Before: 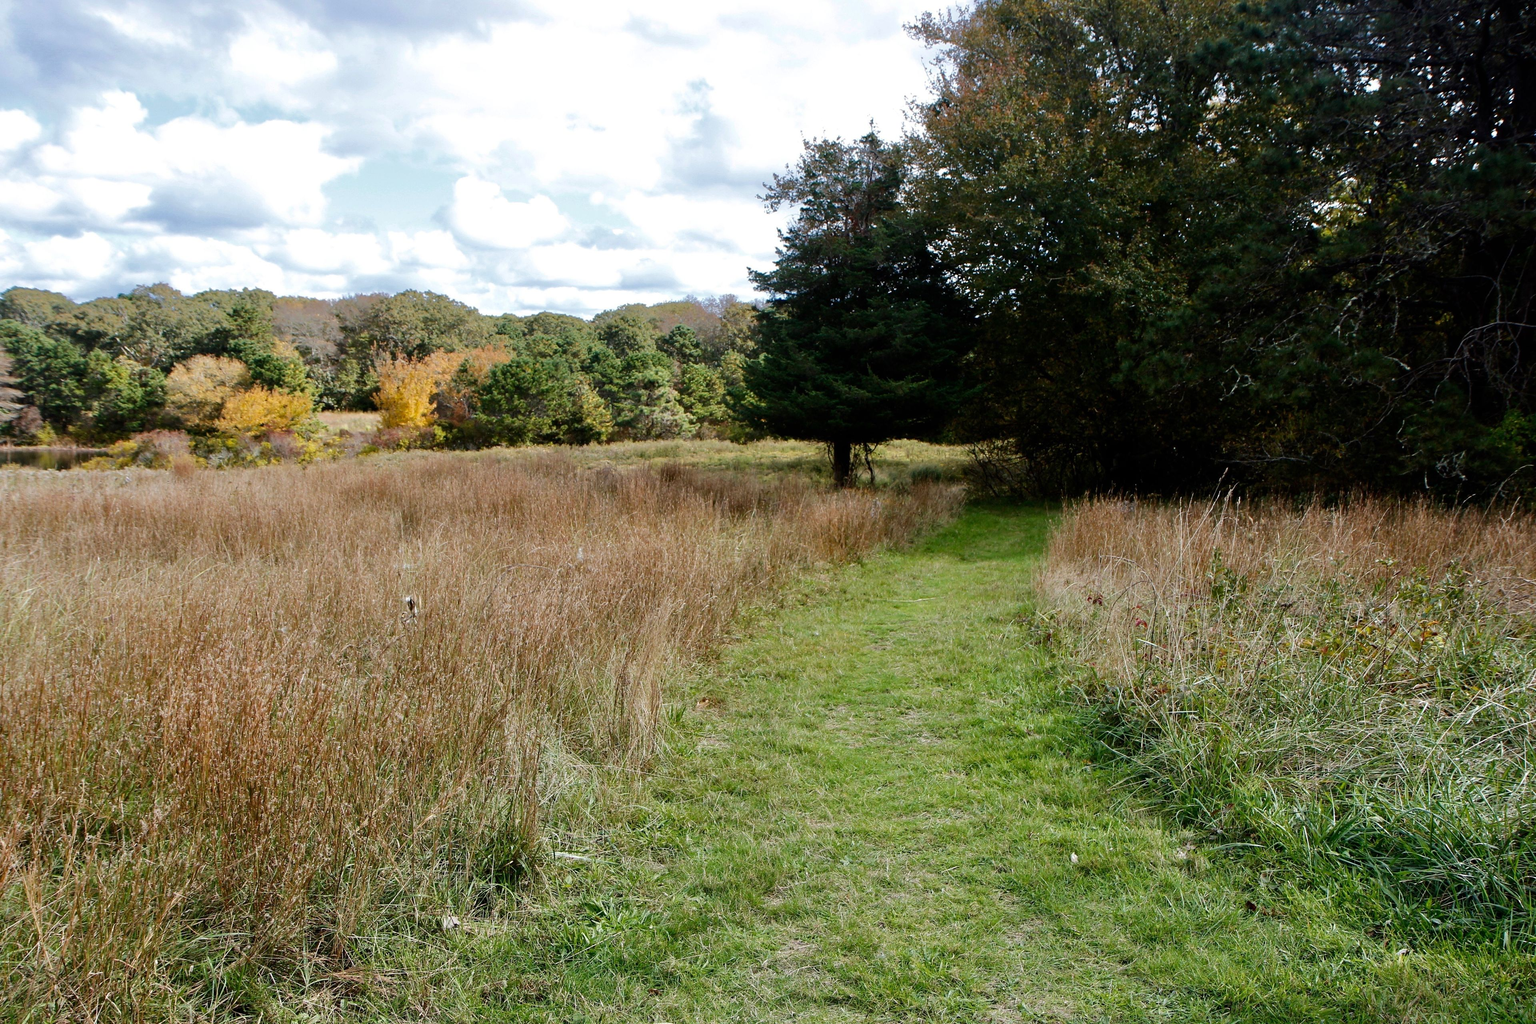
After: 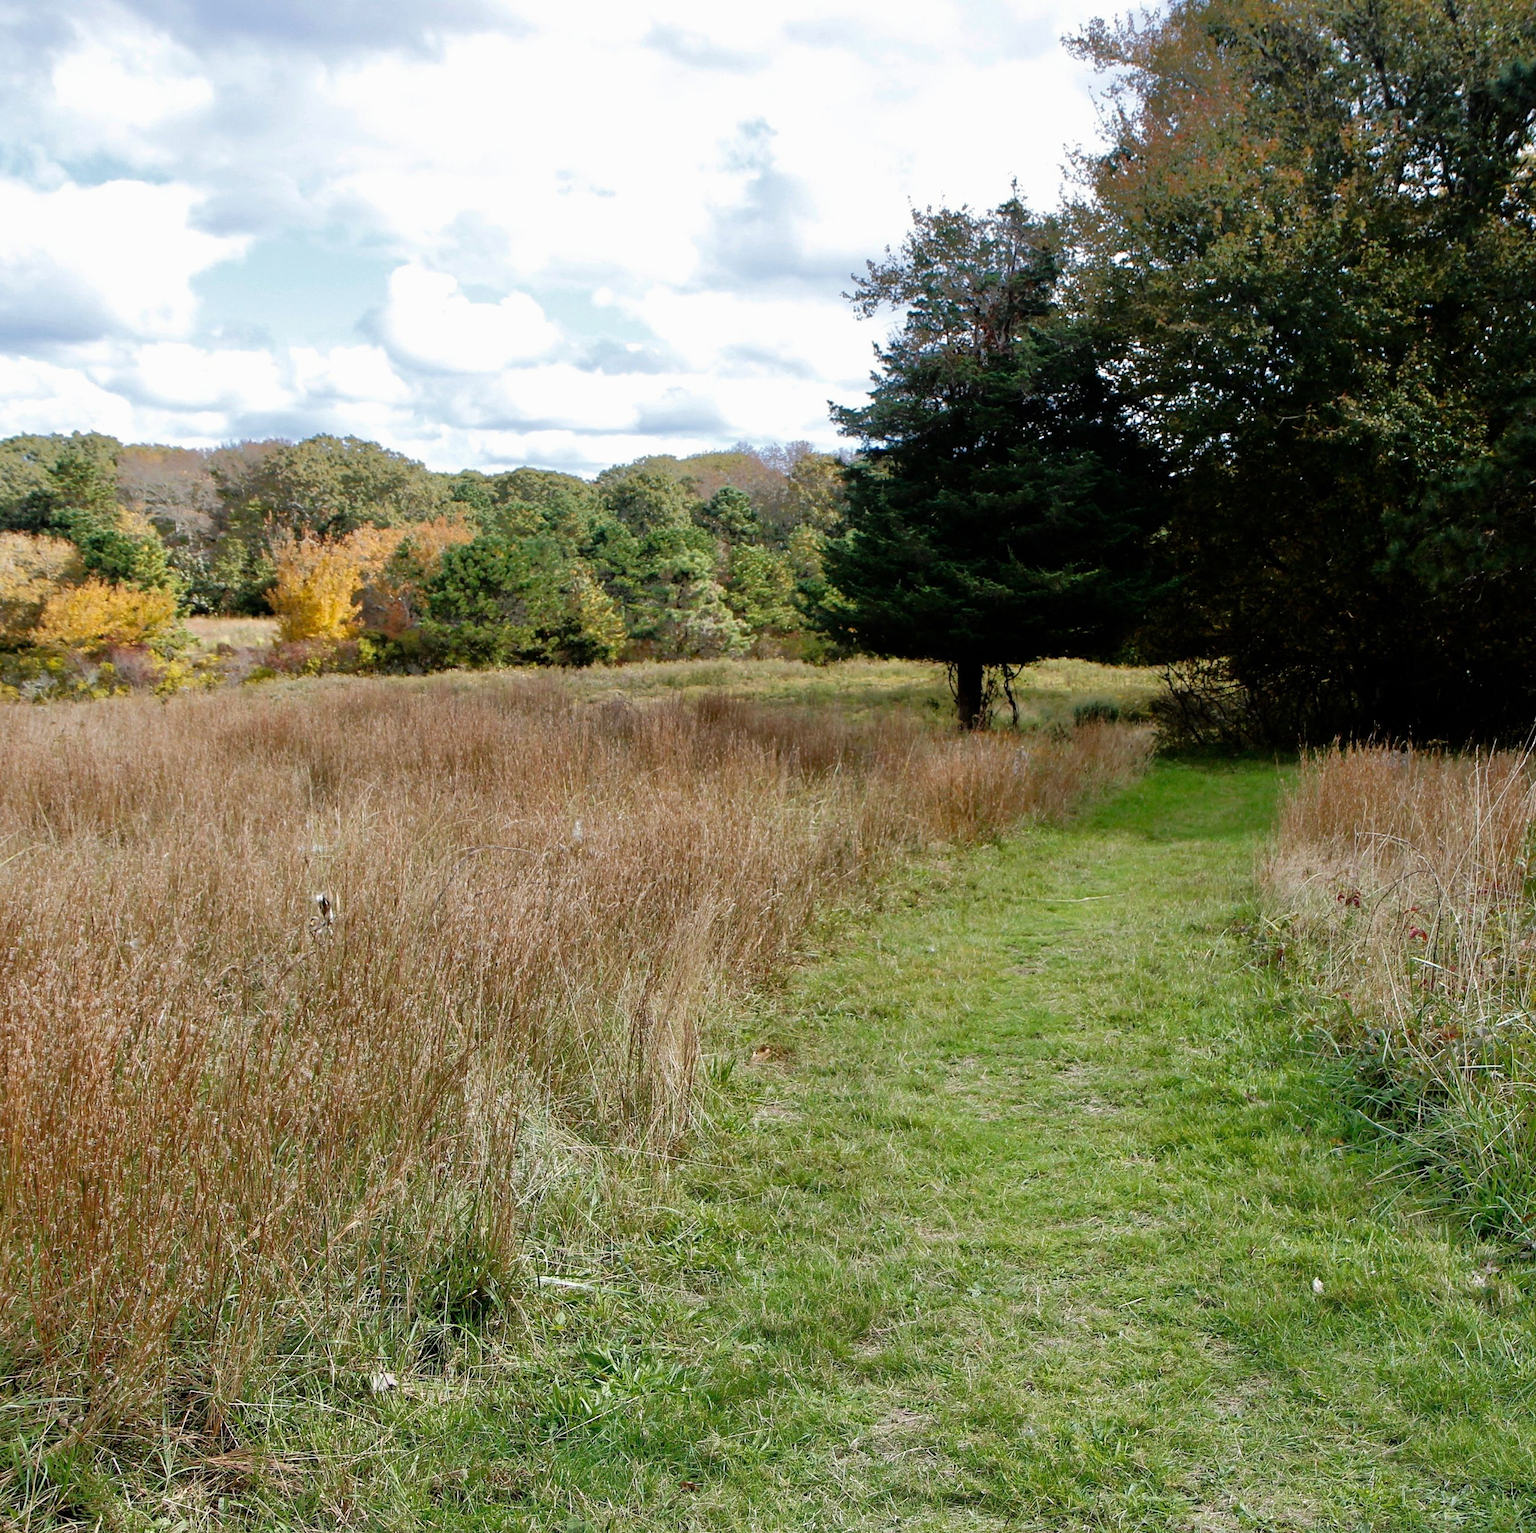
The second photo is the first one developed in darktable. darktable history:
tone equalizer: -8 EV -0.511 EV, -7 EV -0.292 EV, -6 EV -0.076 EV, -5 EV 0.428 EV, -4 EV 0.975 EV, -3 EV 0.778 EV, -2 EV -0.007 EV, -1 EV 0.133 EV, +0 EV -0.036 EV
crop and rotate: left 12.69%, right 20.548%
